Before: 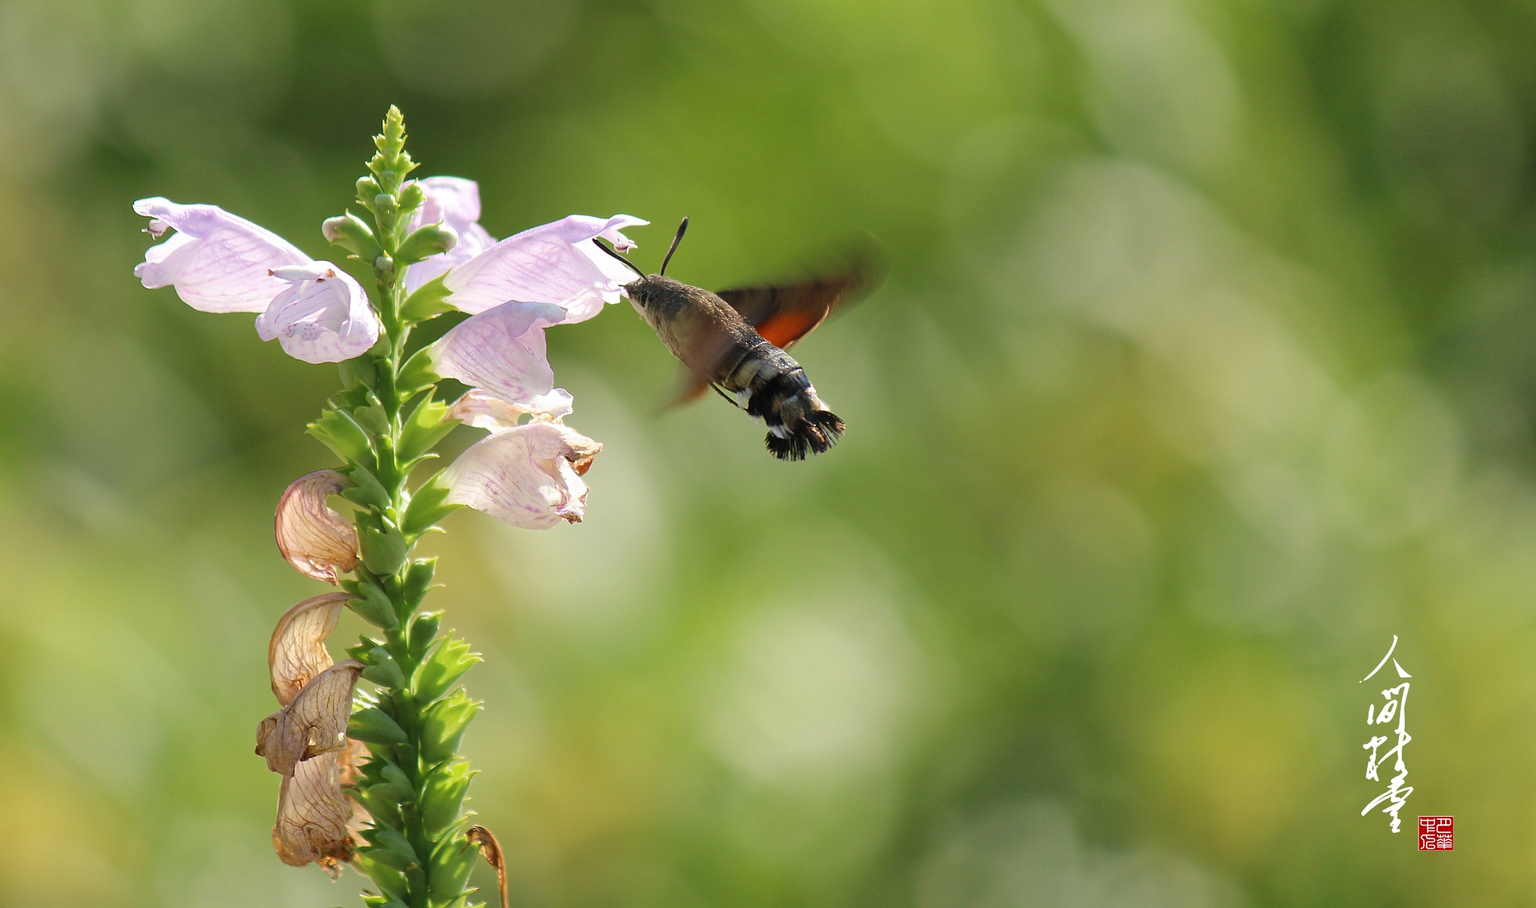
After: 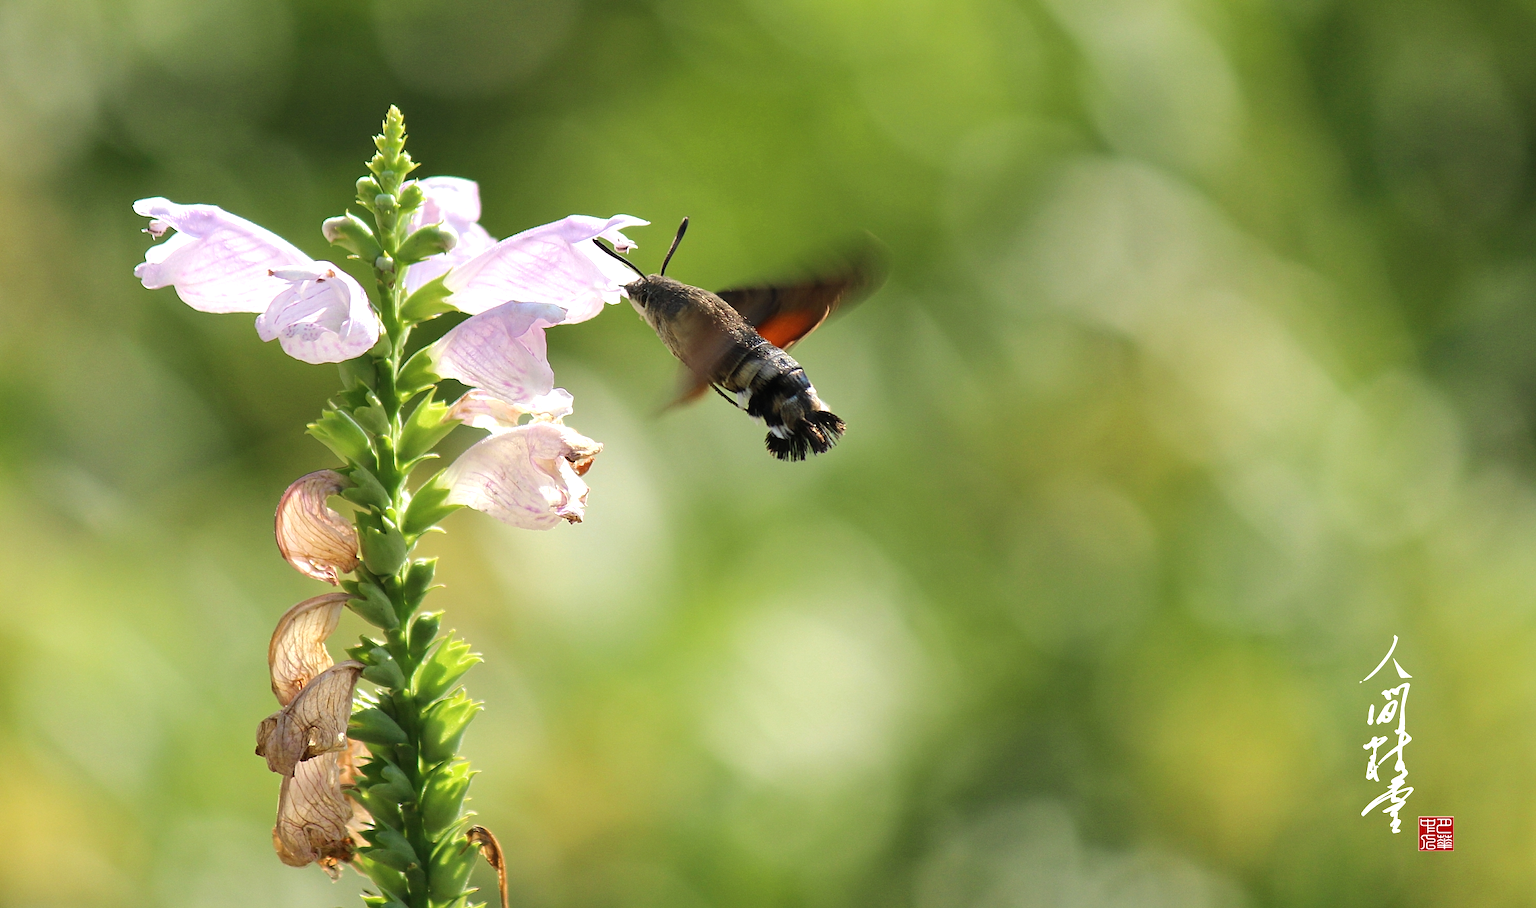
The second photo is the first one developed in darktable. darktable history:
tone equalizer: -8 EV -0.432 EV, -7 EV -0.388 EV, -6 EV -0.33 EV, -5 EV -0.24 EV, -3 EV 0.223 EV, -2 EV 0.324 EV, -1 EV 0.369 EV, +0 EV 0.392 EV, edges refinement/feathering 500, mask exposure compensation -1.57 EV, preserve details no
